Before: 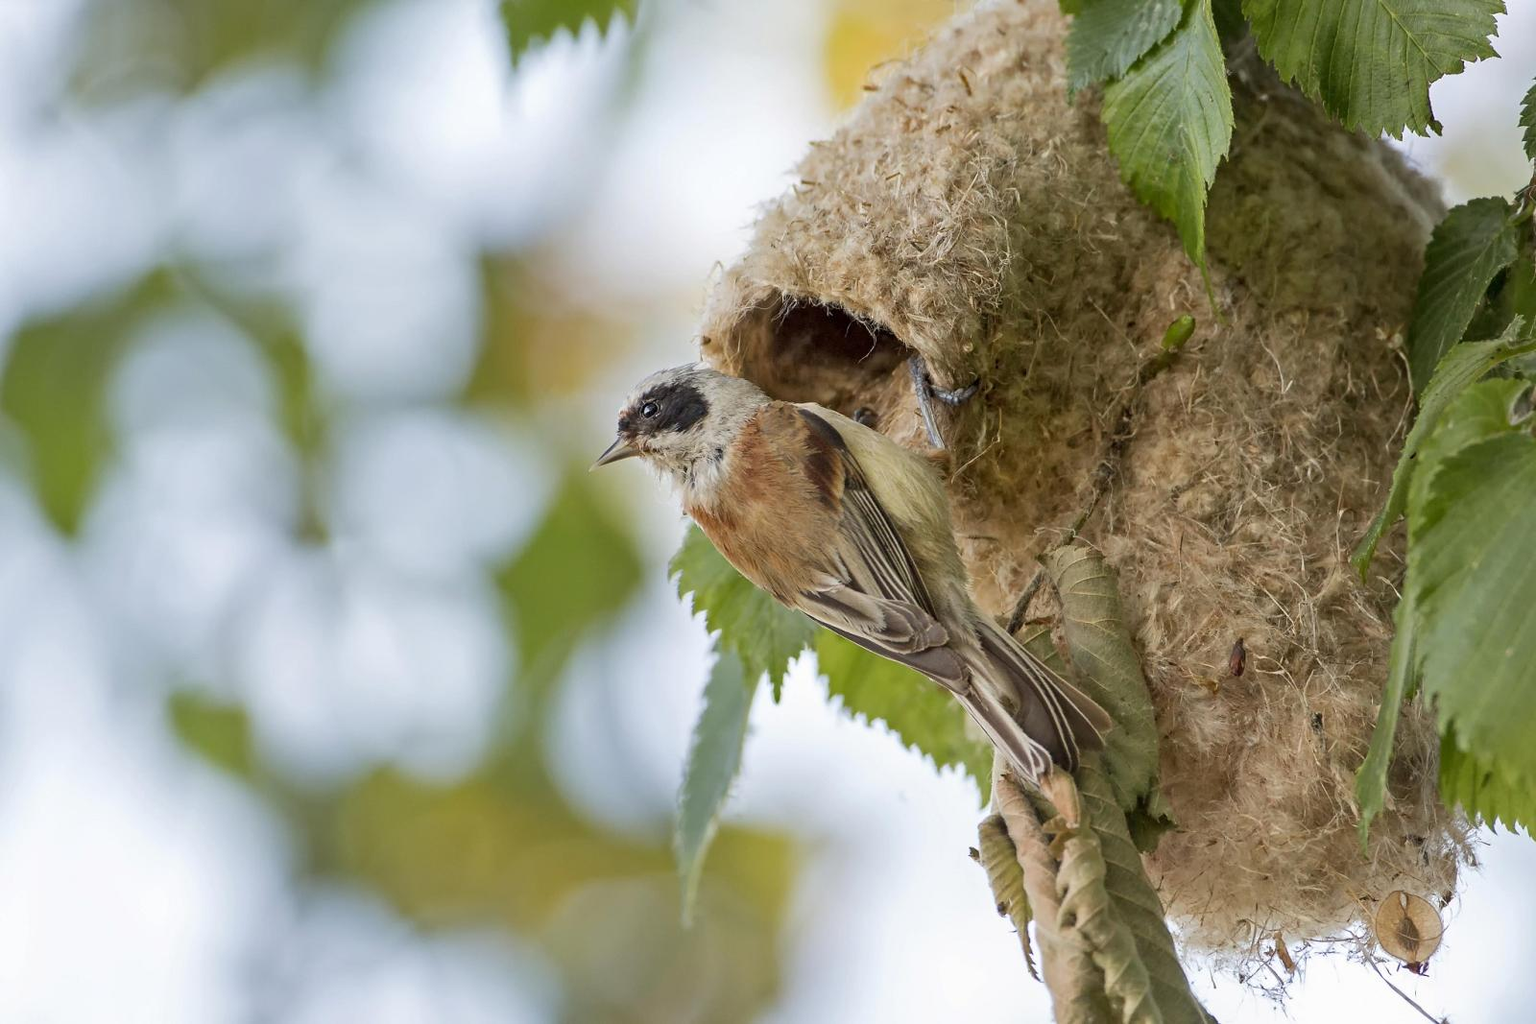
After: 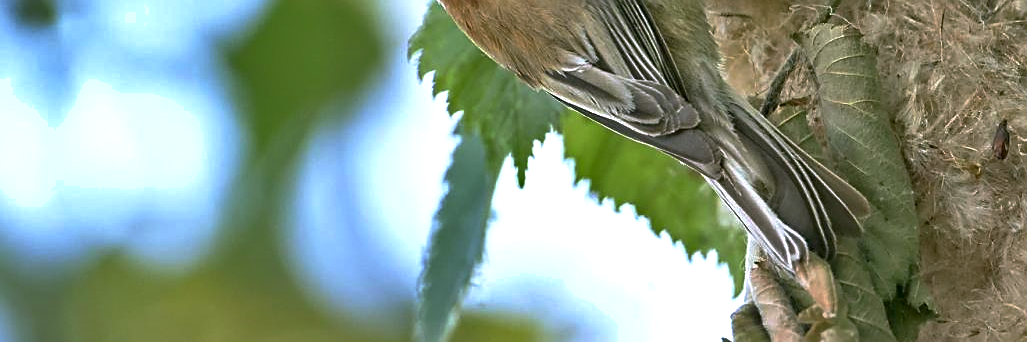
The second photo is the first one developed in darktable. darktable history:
color calibration: x 0.381, y 0.392, temperature 4088.02 K
crop: left 18.059%, top 51.123%, right 17.692%, bottom 16.803%
shadows and highlights: shadows 58.81, soften with gaussian
exposure: exposure 0.608 EV, compensate exposure bias true, compensate highlight preservation false
base curve: curves: ch0 [(0, 0) (0.595, 0.418) (1, 1)], preserve colors none
sharpen: on, module defaults
color correction: highlights a* 4.59, highlights b* 4.96, shadows a* -8.12, shadows b* 4.69
